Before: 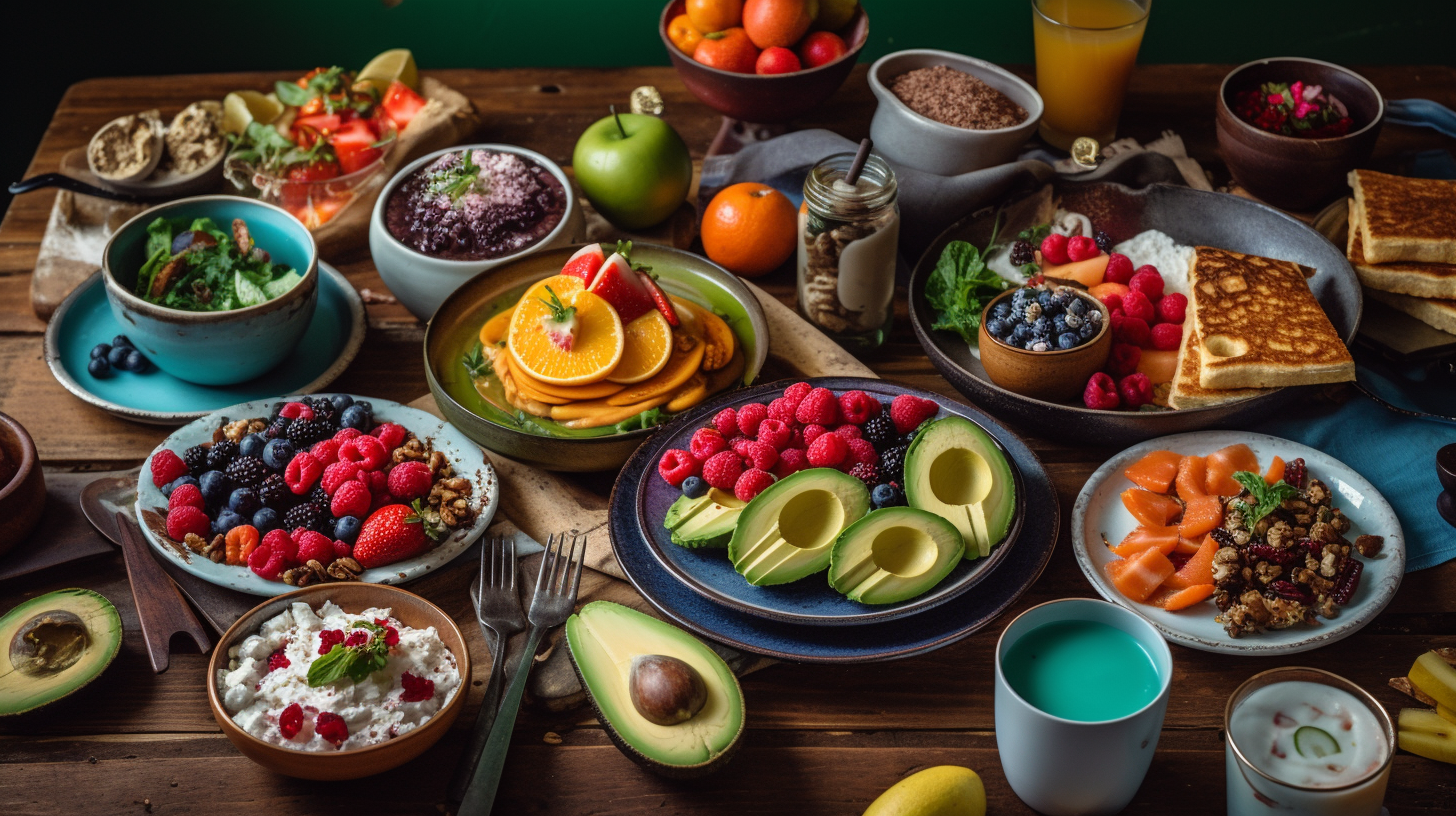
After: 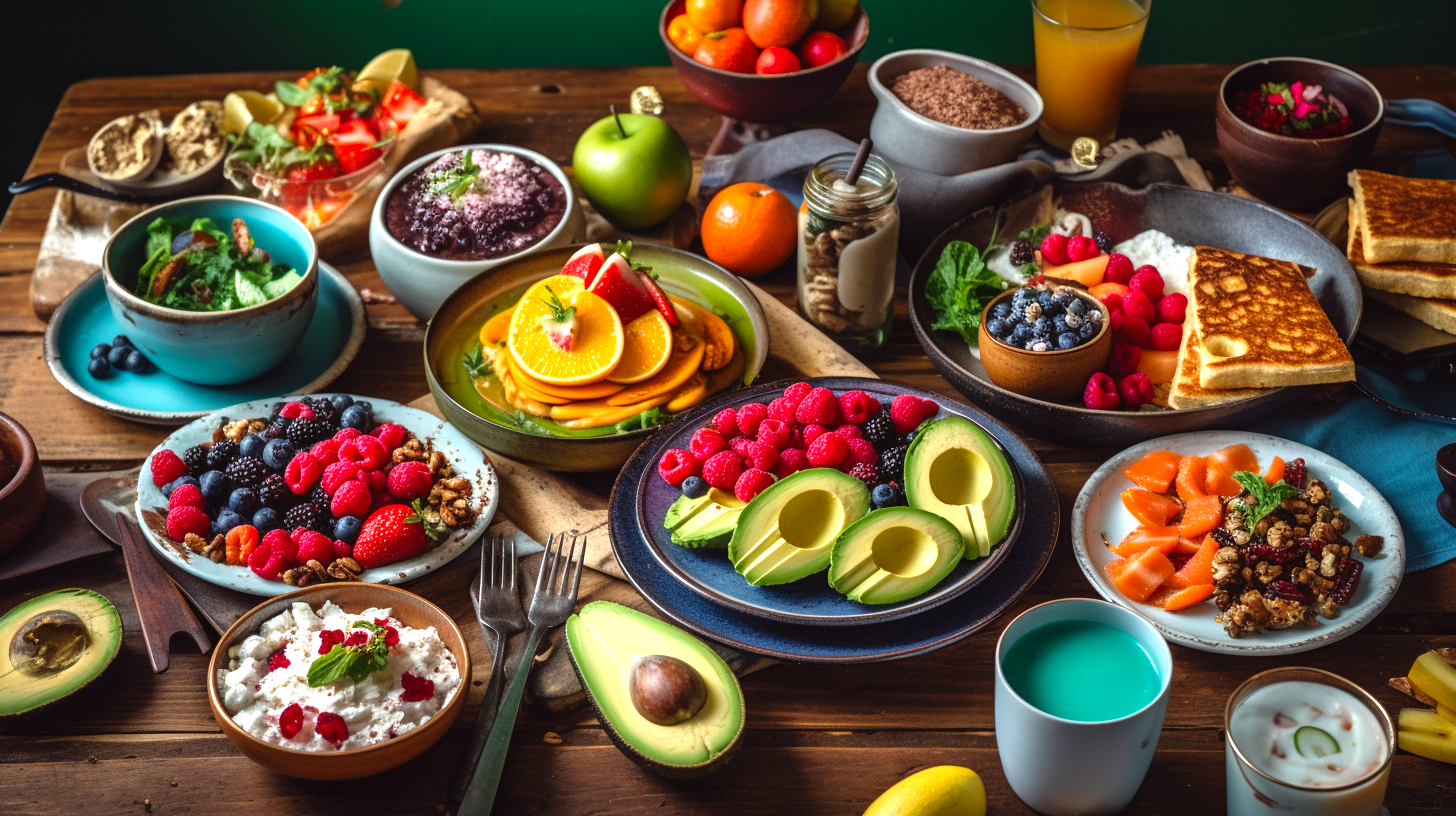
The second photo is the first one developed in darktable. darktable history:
exposure: black level correction 0, exposure 0.702 EV, compensate exposure bias true, compensate highlight preservation false
color zones: curves: ch0 [(0, 0.613) (0.01, 0.613) (0.245, 0.448) (0.498, 0.529) (0.642, 0.665) (0.879, 0.777) (0.99, 0.613)]; ch1 [(0, 0.272) (0.219, 0.127) (0.724, 0.346)], mix -120.21%
tone equalizer: on, module defaults
